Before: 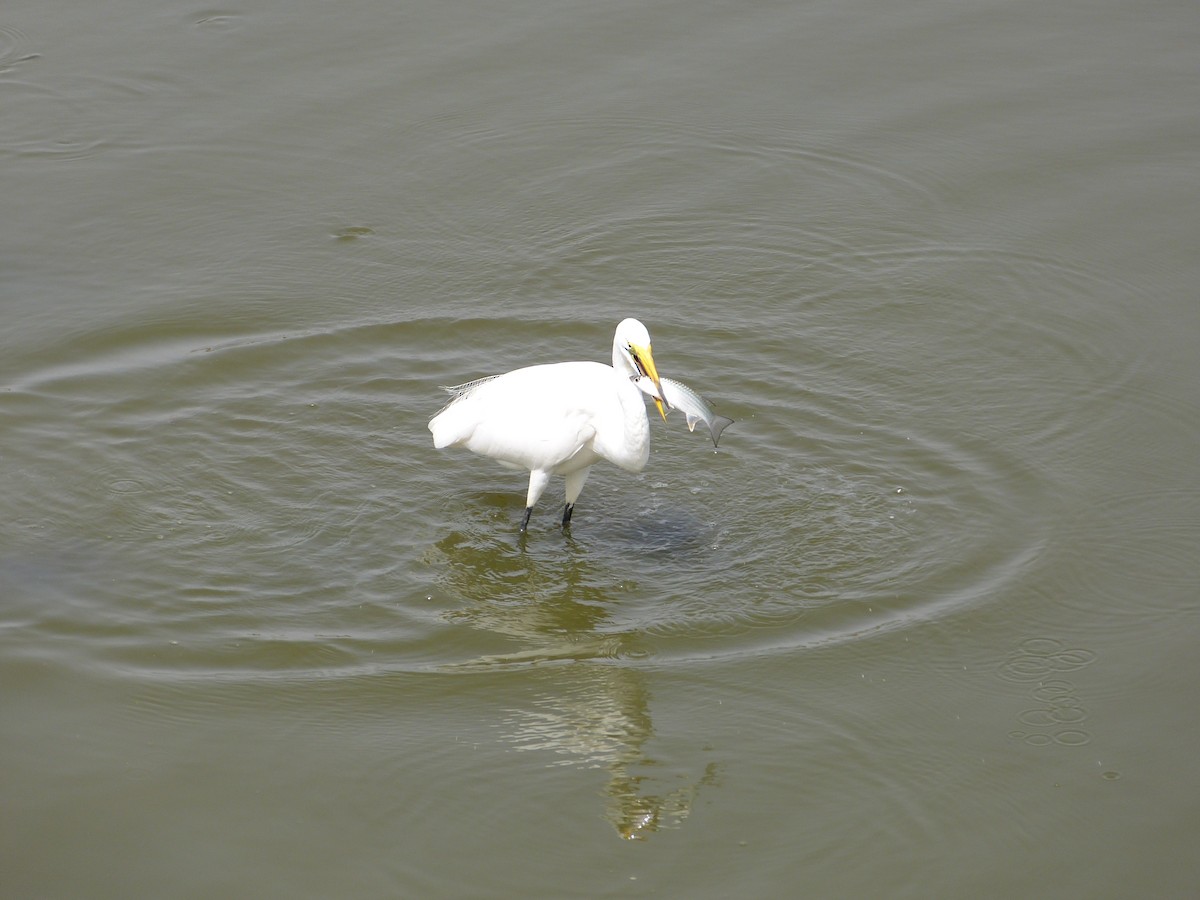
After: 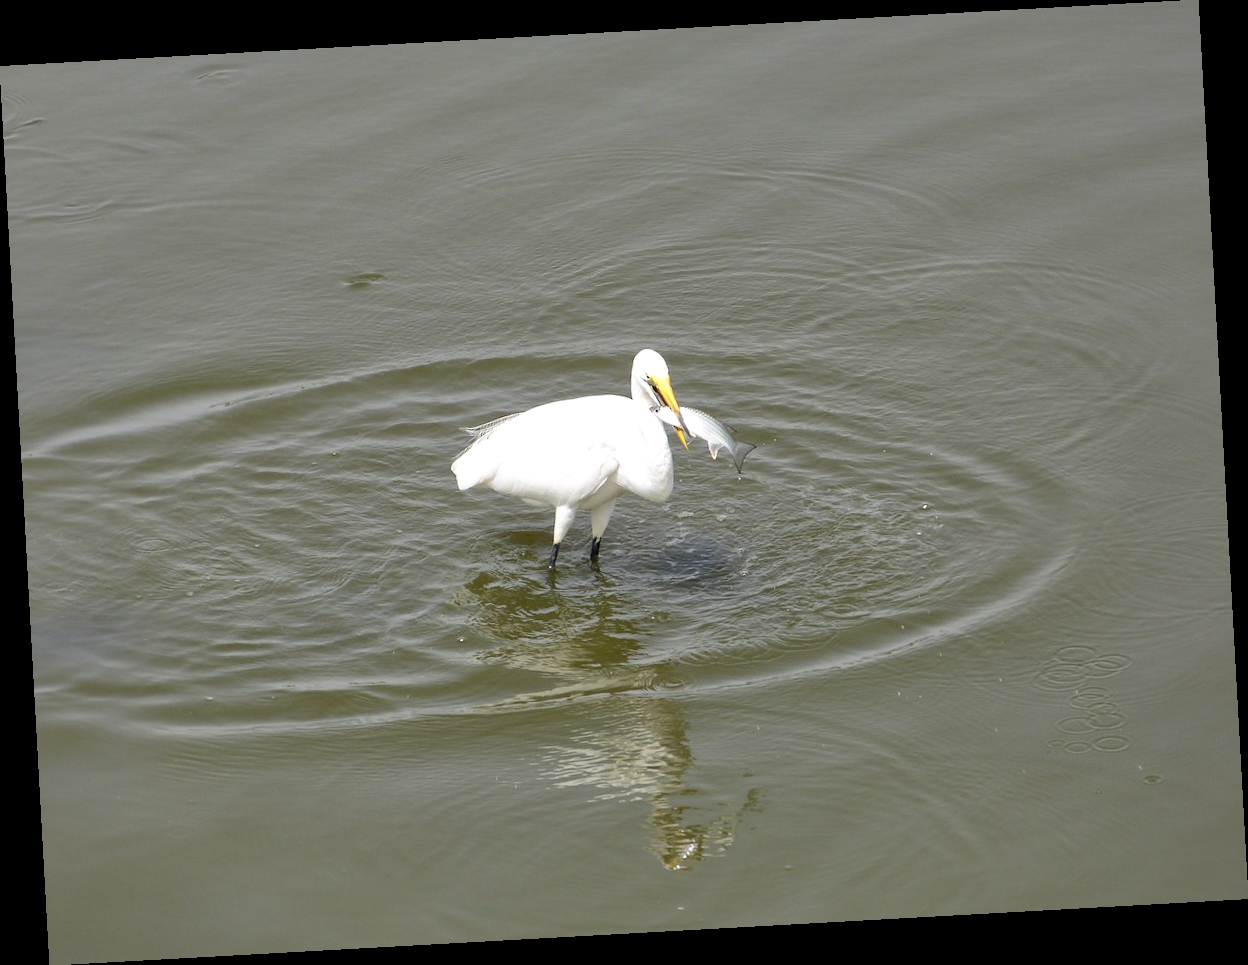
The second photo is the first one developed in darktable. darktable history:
rotate and perspective: rotation -3.18°, automatic cropping off
local contrast: mode bilateral grid, contrast 20, coarseness 50, detail 150%, midtone range 0.2
